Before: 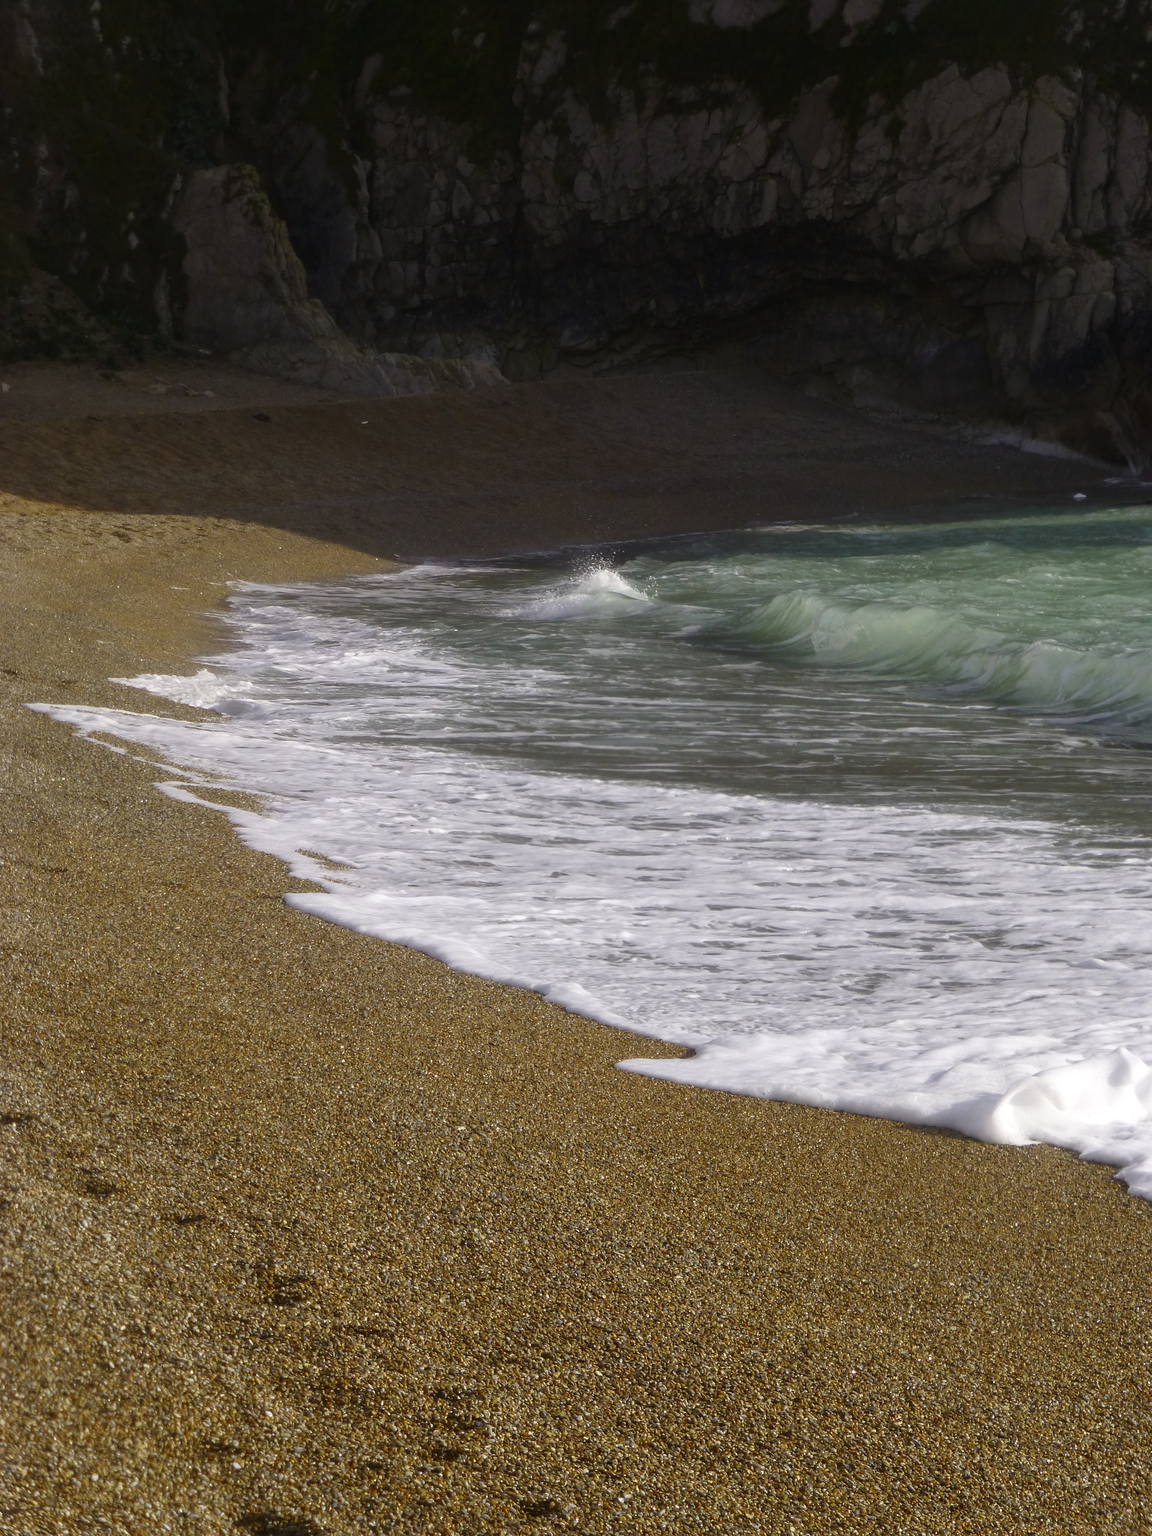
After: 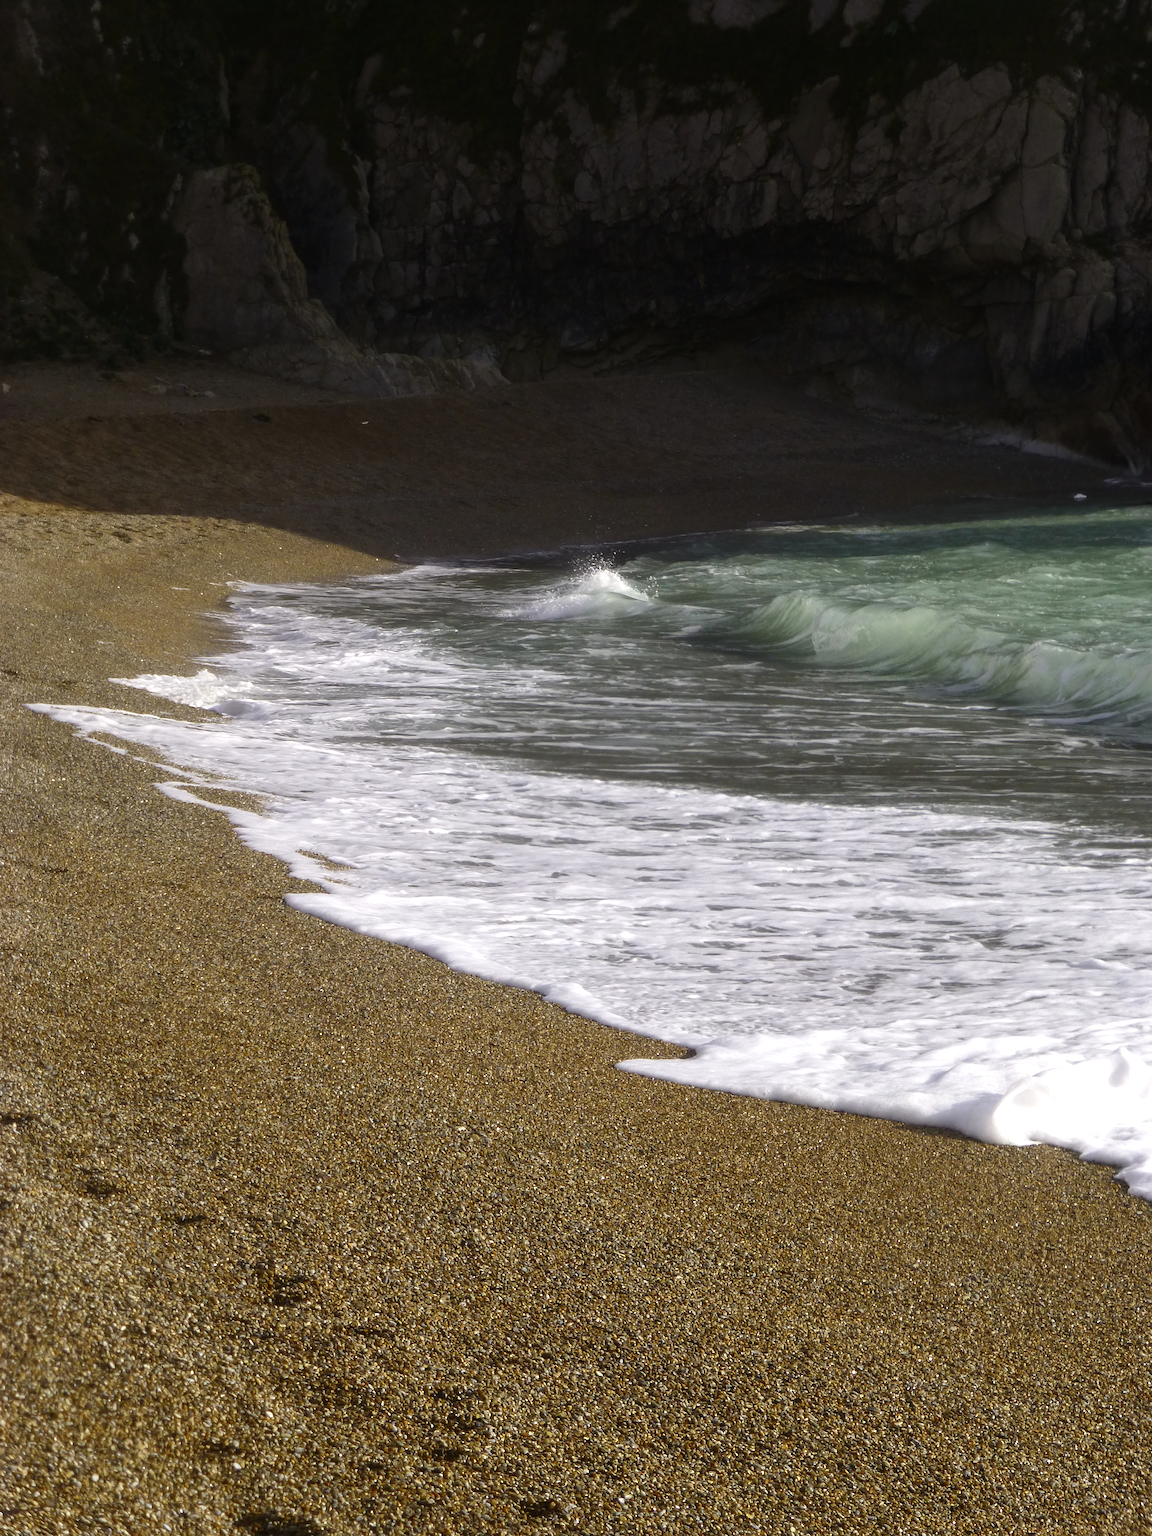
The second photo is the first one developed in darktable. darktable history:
tone equalizer: -8 EV -0.456 EV, -7 EV -0.415 EV, -6 EV -0.332 EV, -5 EV -0.214 EV, -3 EV 0.246 EV, -2 EV 0.339 EV, -1 EV 0.384 EV, +0 EV 0.444 EV, edges refinement/feathering 500, mask exposure compensation -1.57 EV, preserve details no
